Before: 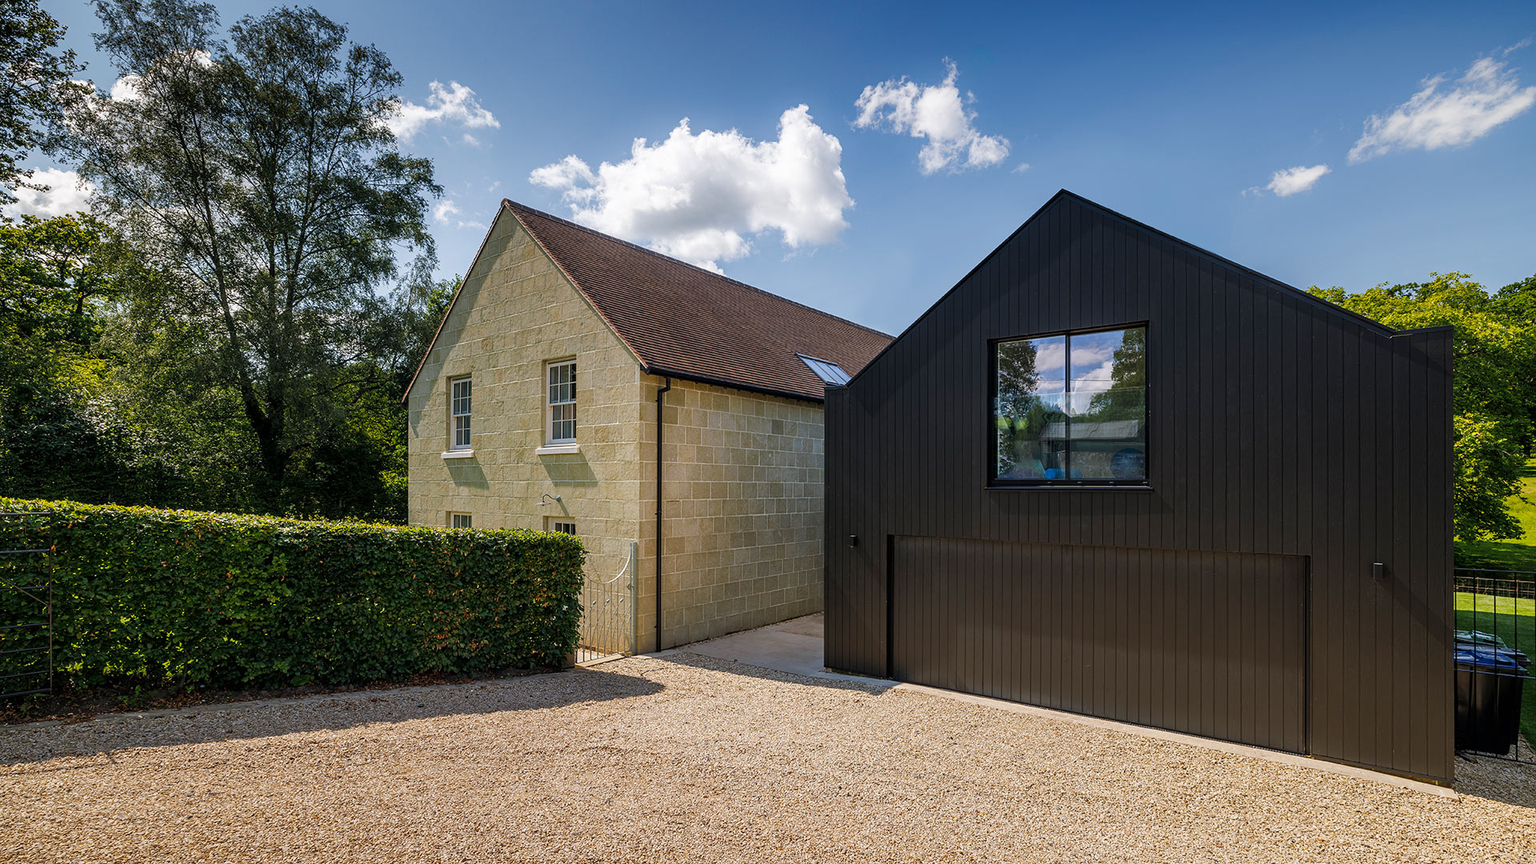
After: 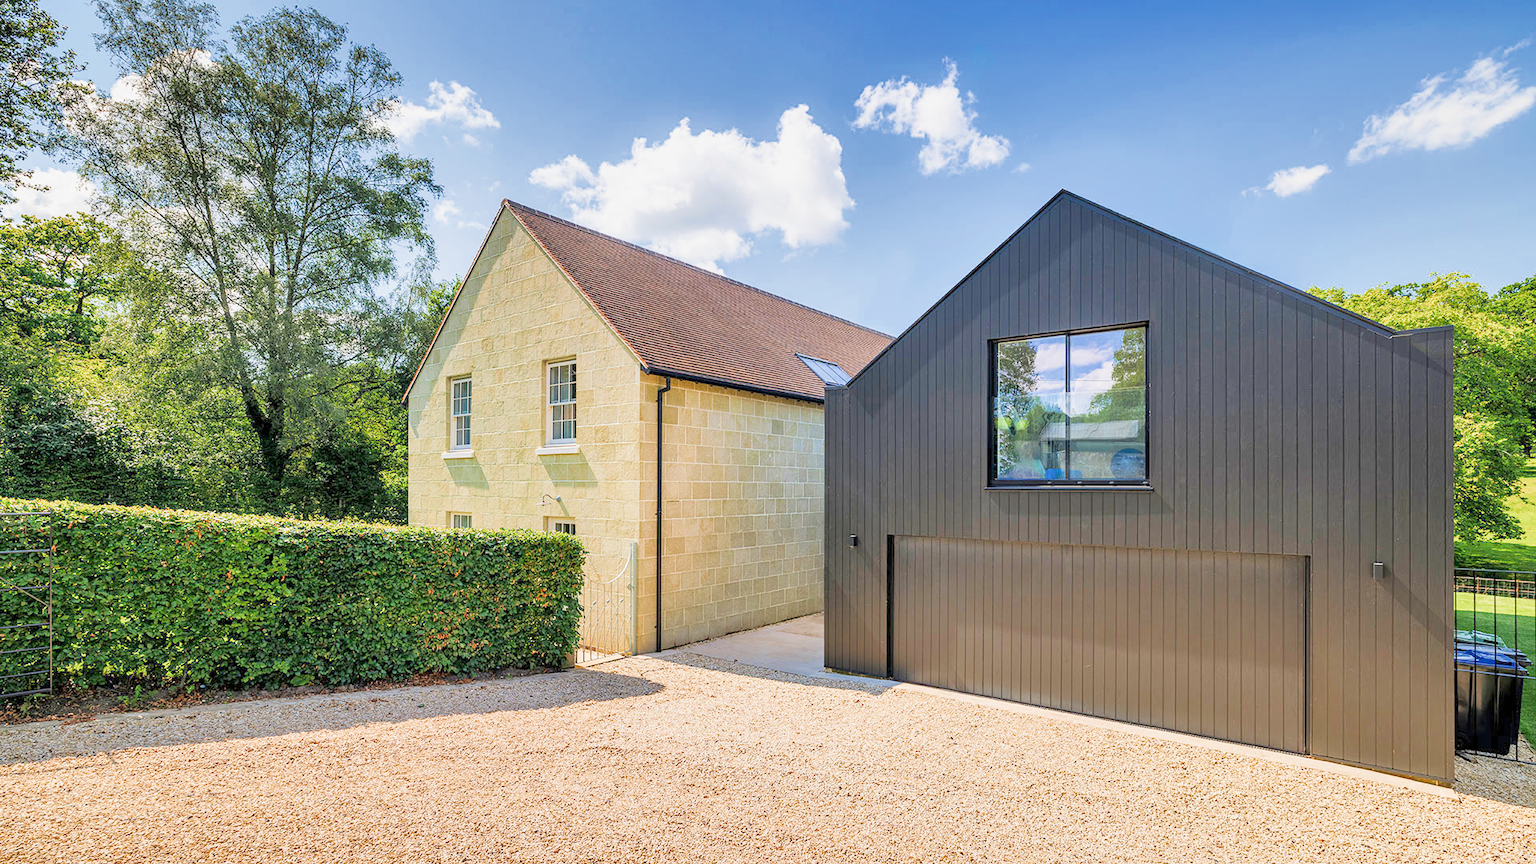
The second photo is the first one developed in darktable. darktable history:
filmic rgb: middle gray luminance 2.5%, black relative exposure -10 EV, white relative exposure 7 EV, threshold 6 EV, dynamic range scaling 10%, target black luminance 0%, hardness 3.19, latitude 44.39%, contrast 0.682, highlights saturation mix 5%, shadows ↔ highlights balance 13.63%, add noise in highlights 0, color science v3 (2019), use custom middle-gray values true, iterations of high-quality reconstruction 0, contrast in highlights soft, enable highlight reconstruction true
contrast brightness saturation: contrast 0.07
shadows and highlights: soften with gaussian
tone equalizer: on, module defaults
